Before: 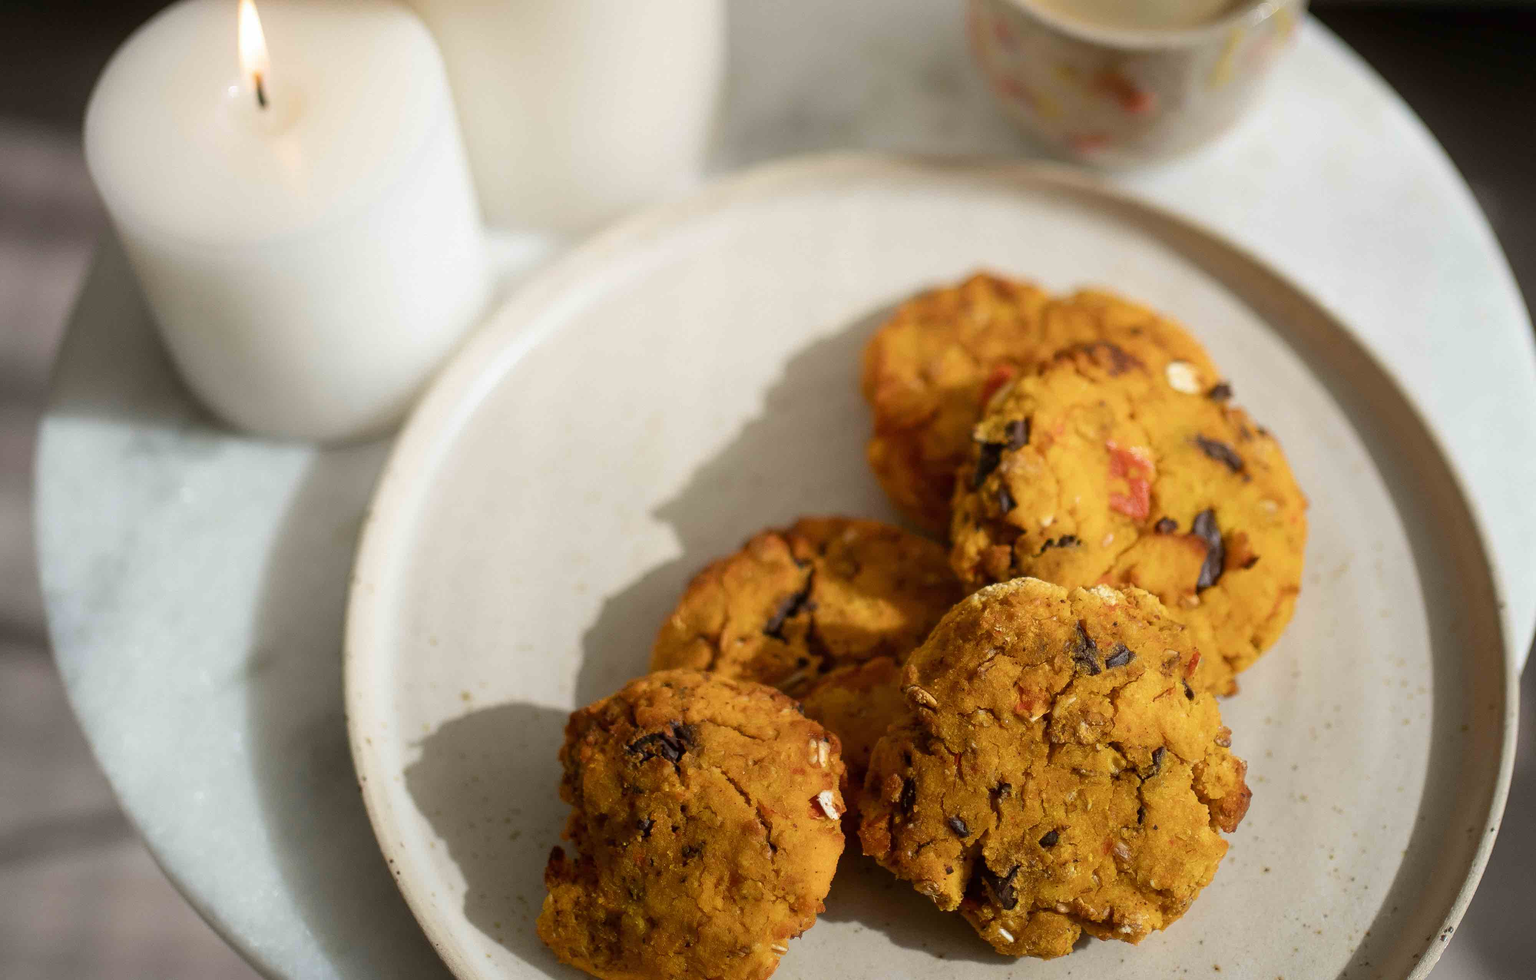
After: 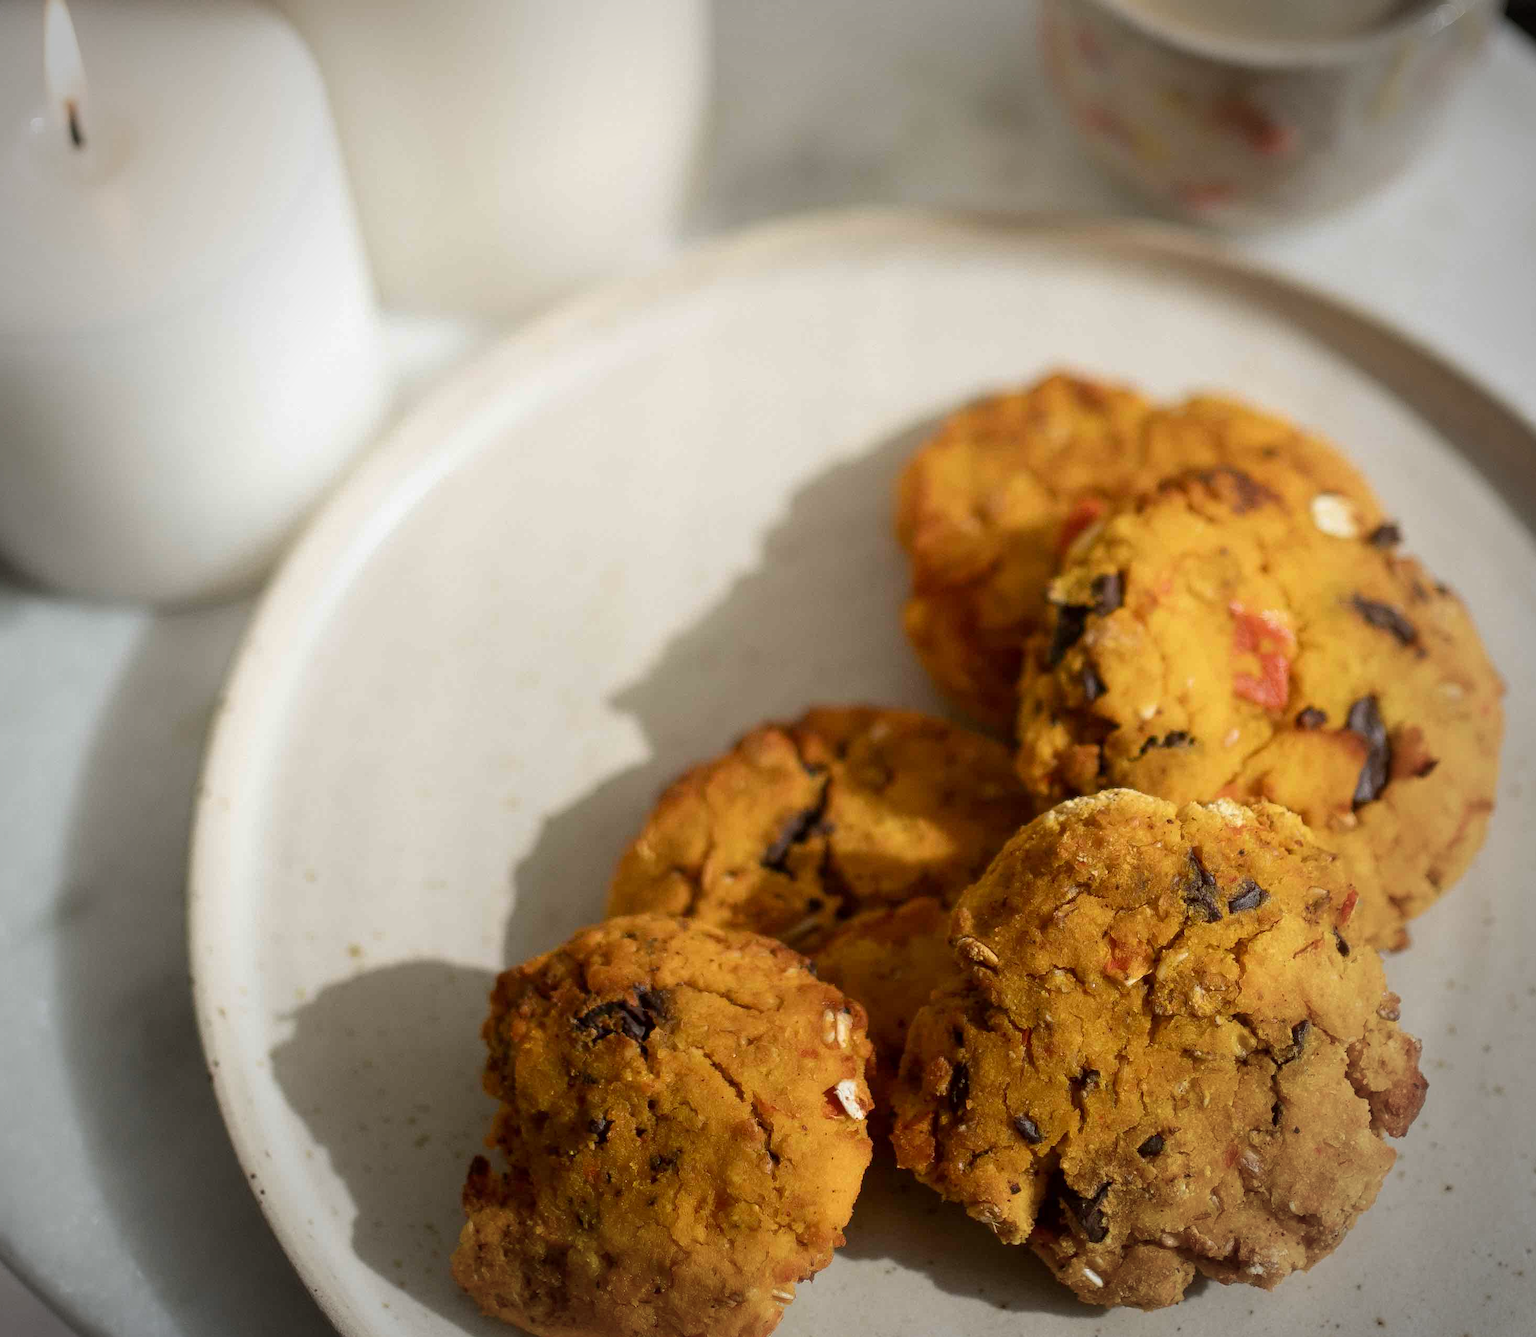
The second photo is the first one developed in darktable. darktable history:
vignetting: fall-off start 71.74%
crop: left 13.443%, right 13.31%
exposure: black level correction 0.001, compensate highlight preservation false
